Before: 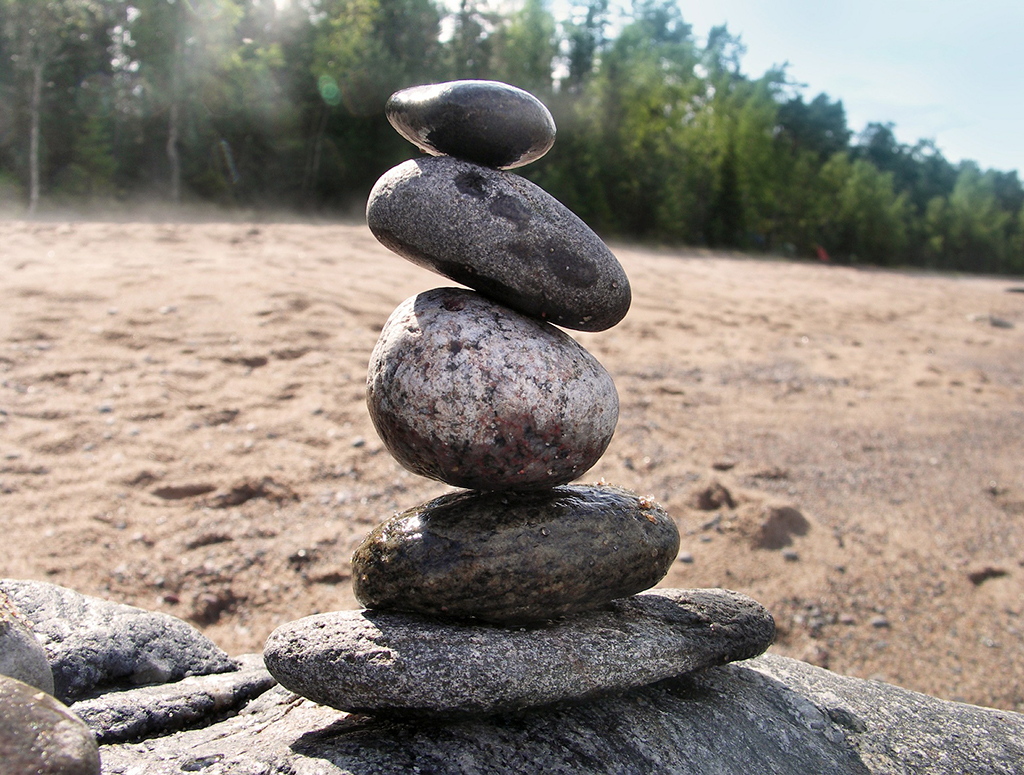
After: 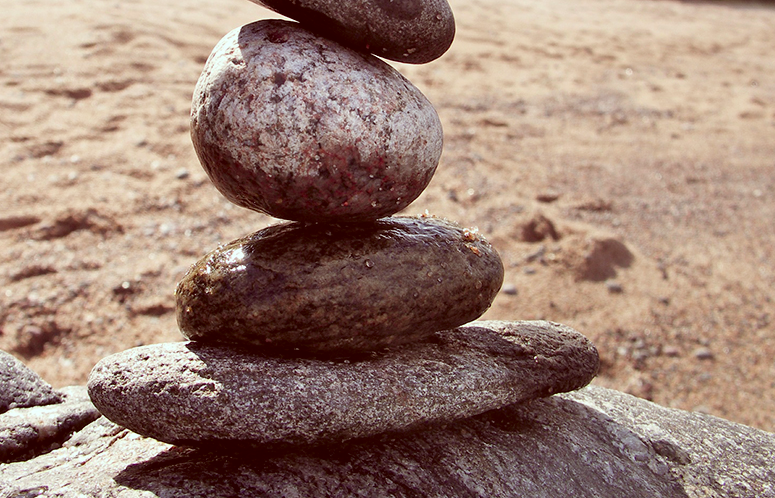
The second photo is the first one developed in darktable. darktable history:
color correction: highlights a* -7.11, highlights b* -0.148, shadows a* 20.76, shadows b* 11.19
crop and rotate: left 17.262%, top 34.681%, right 6.977%, bottom 0.978%
